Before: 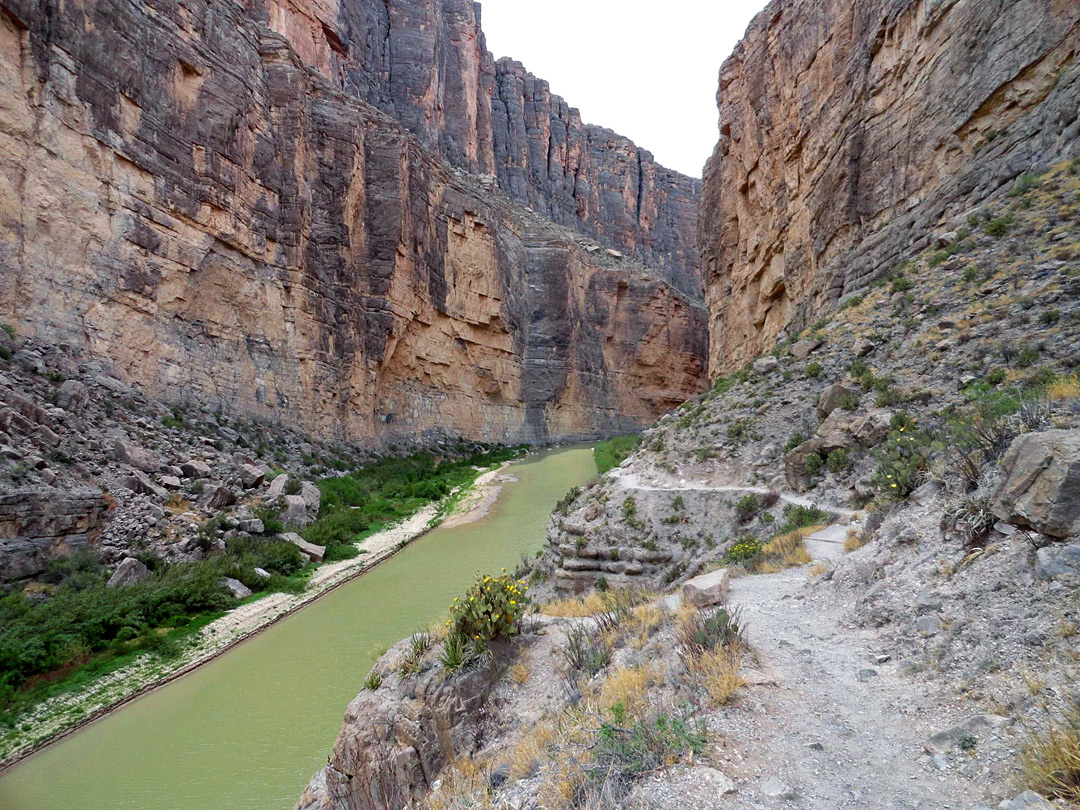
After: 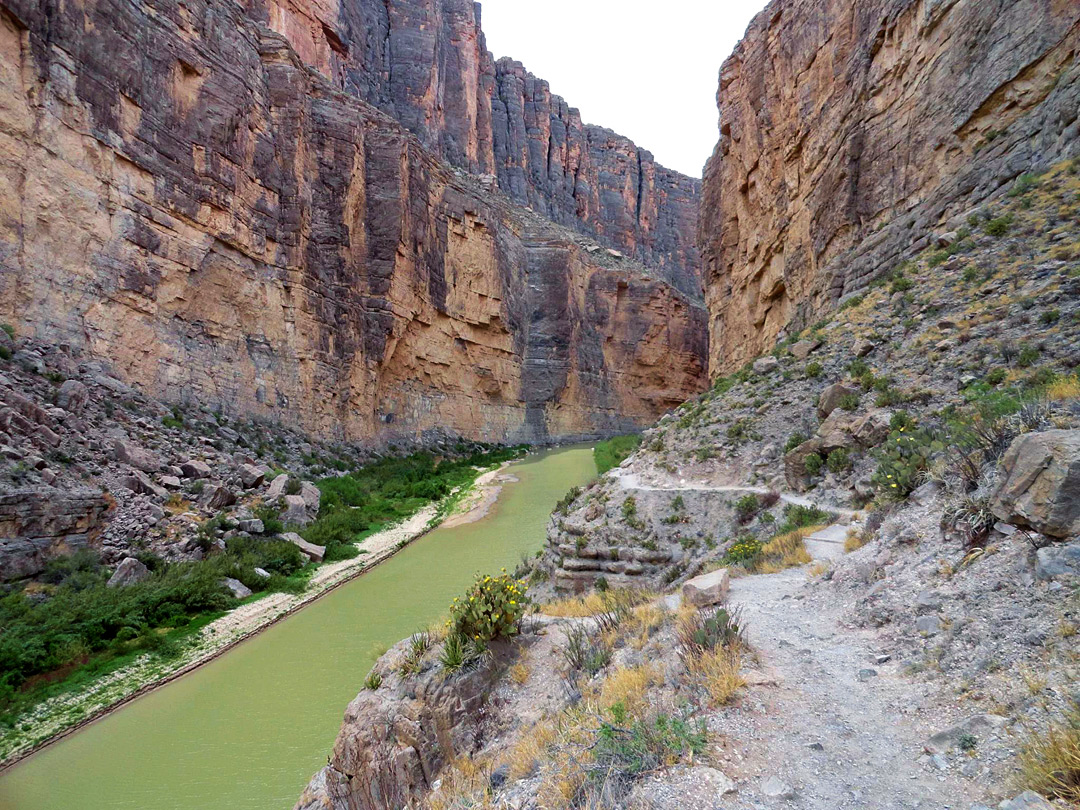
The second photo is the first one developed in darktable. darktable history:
white balance: emerald 1
velvia: on, module defaults
